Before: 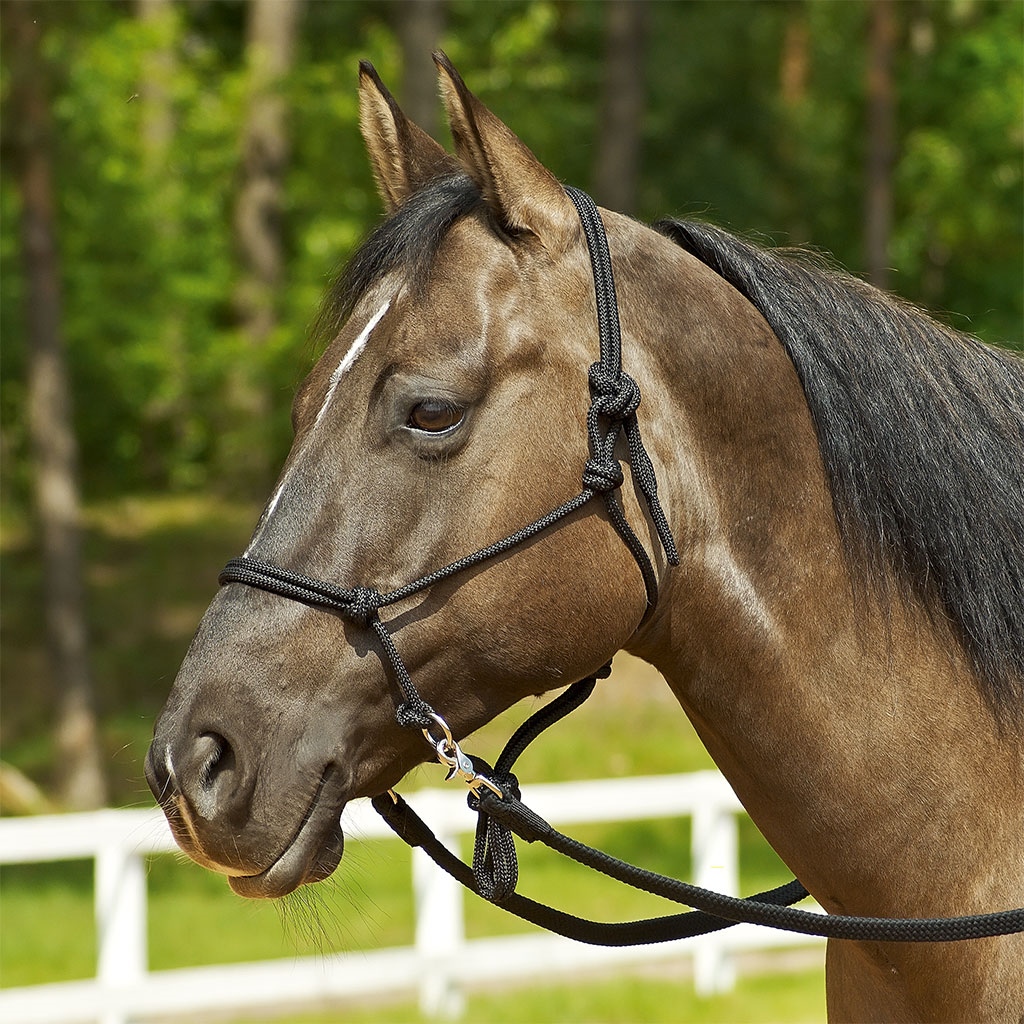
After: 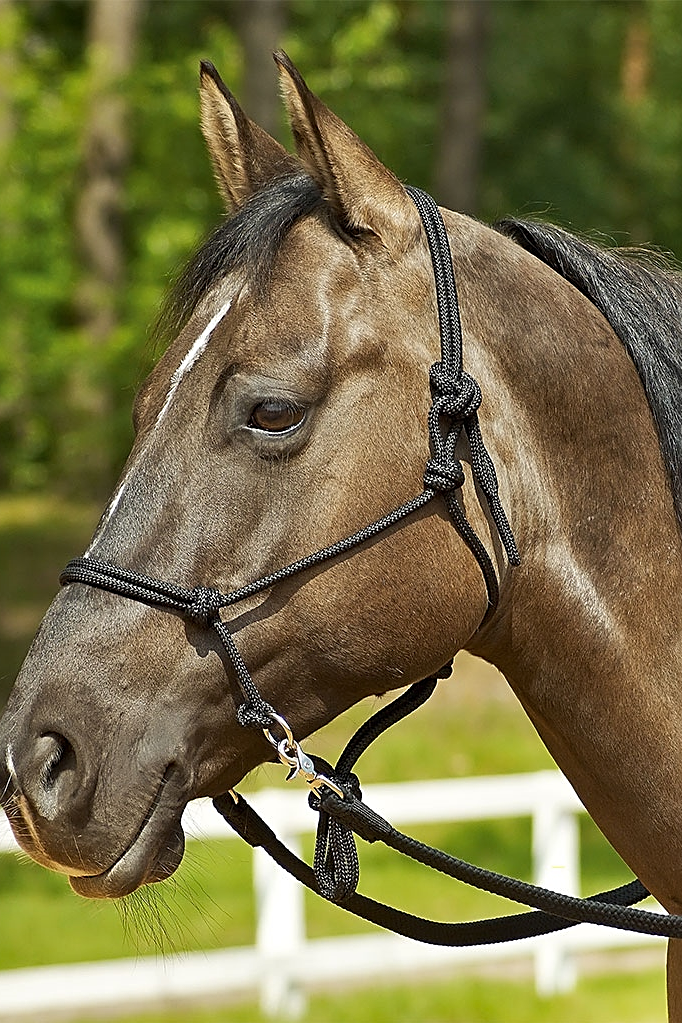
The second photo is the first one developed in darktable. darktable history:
sharpen: on, module defaults
crop and rotate: left 15.541%, right 17.765%
shadows and highlights: white point adjustment 0.048, soften with gaussian
